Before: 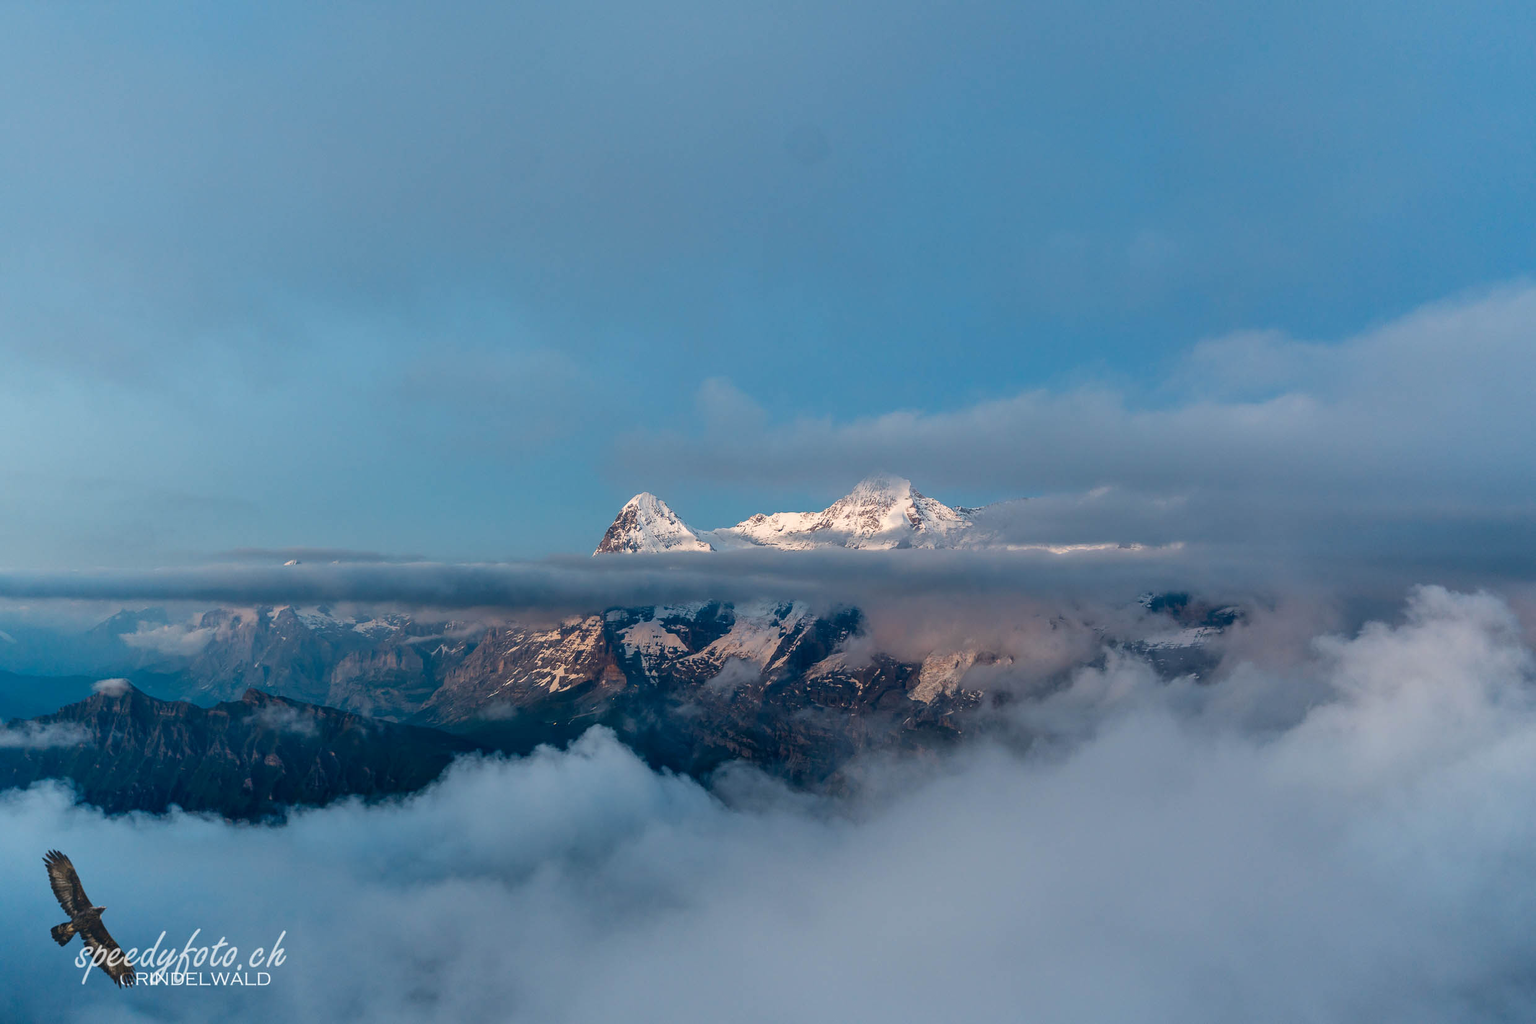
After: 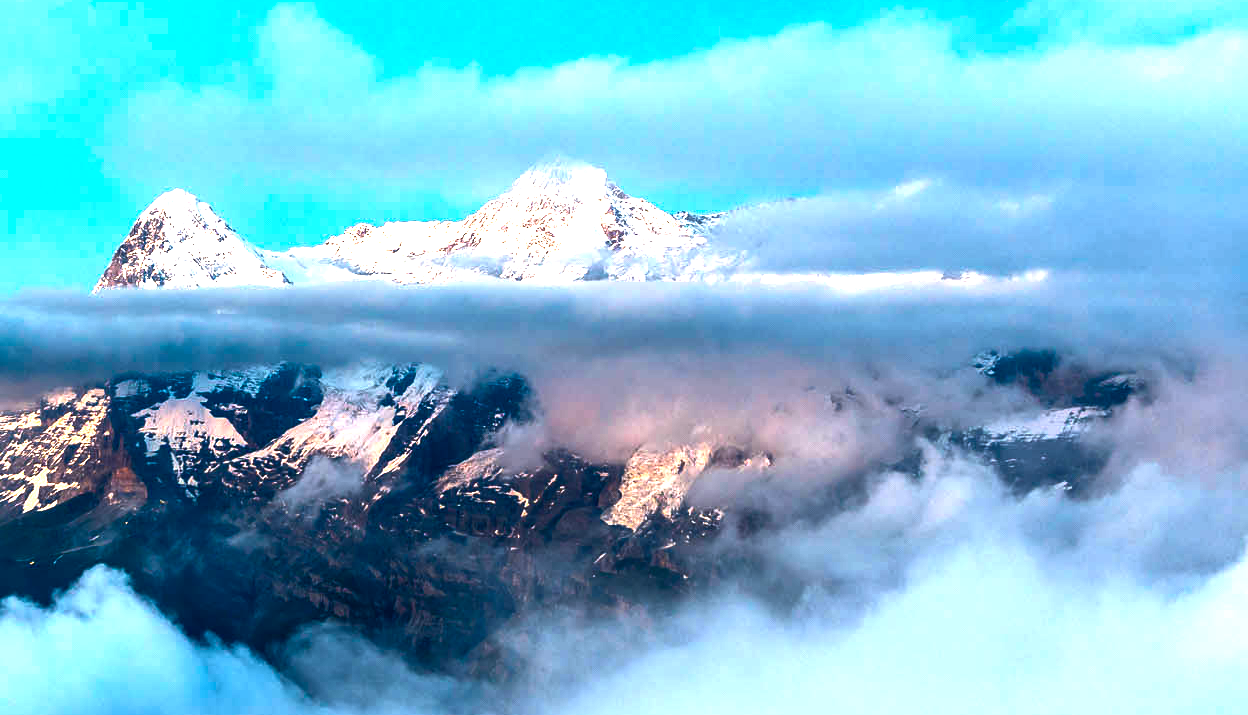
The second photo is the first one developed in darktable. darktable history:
color balance rgb: power › luminance -3.705%, power › hue 143.22°, linear chroma grading › global chroma 4.097%, perceptual saturation grading › global saturation 32.835%, perceptual brilliance grading › global brilliance 29.668%, perceptual brilliance grading › highlights 50.557%, perceptual brilliance grading › mid-tones 49.789%, perceptual brilliance grading › shadows -21.696%, global vibrance 20%
crop: left 34.846%, top 36.653%, right 14.817%, bottom 20.063%
